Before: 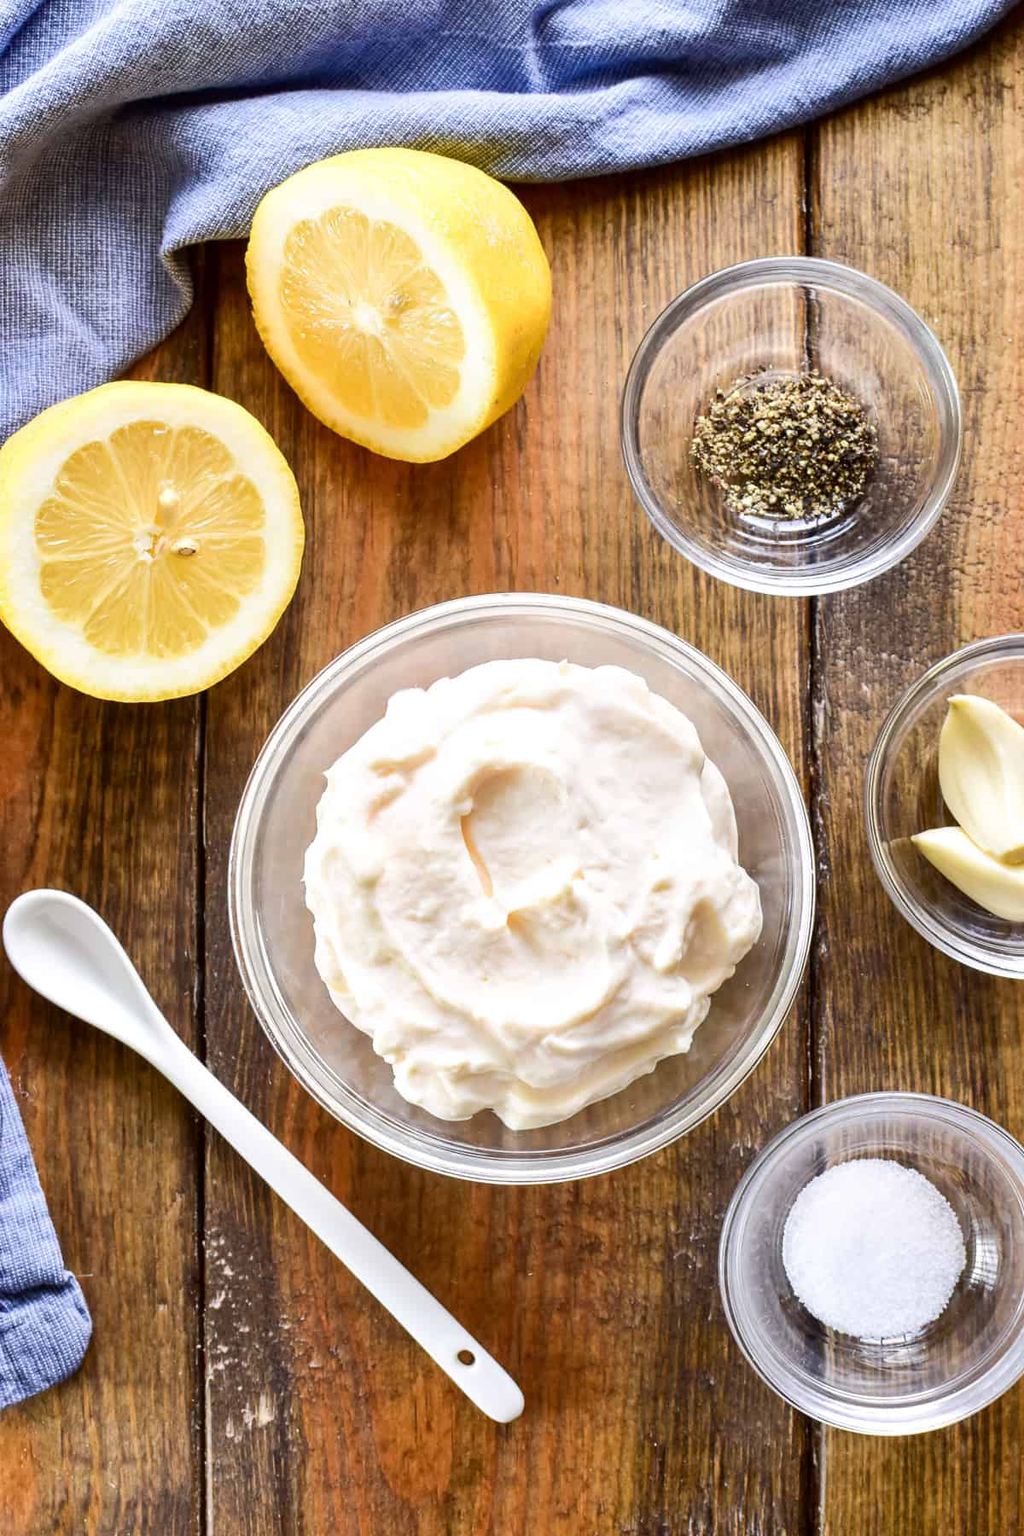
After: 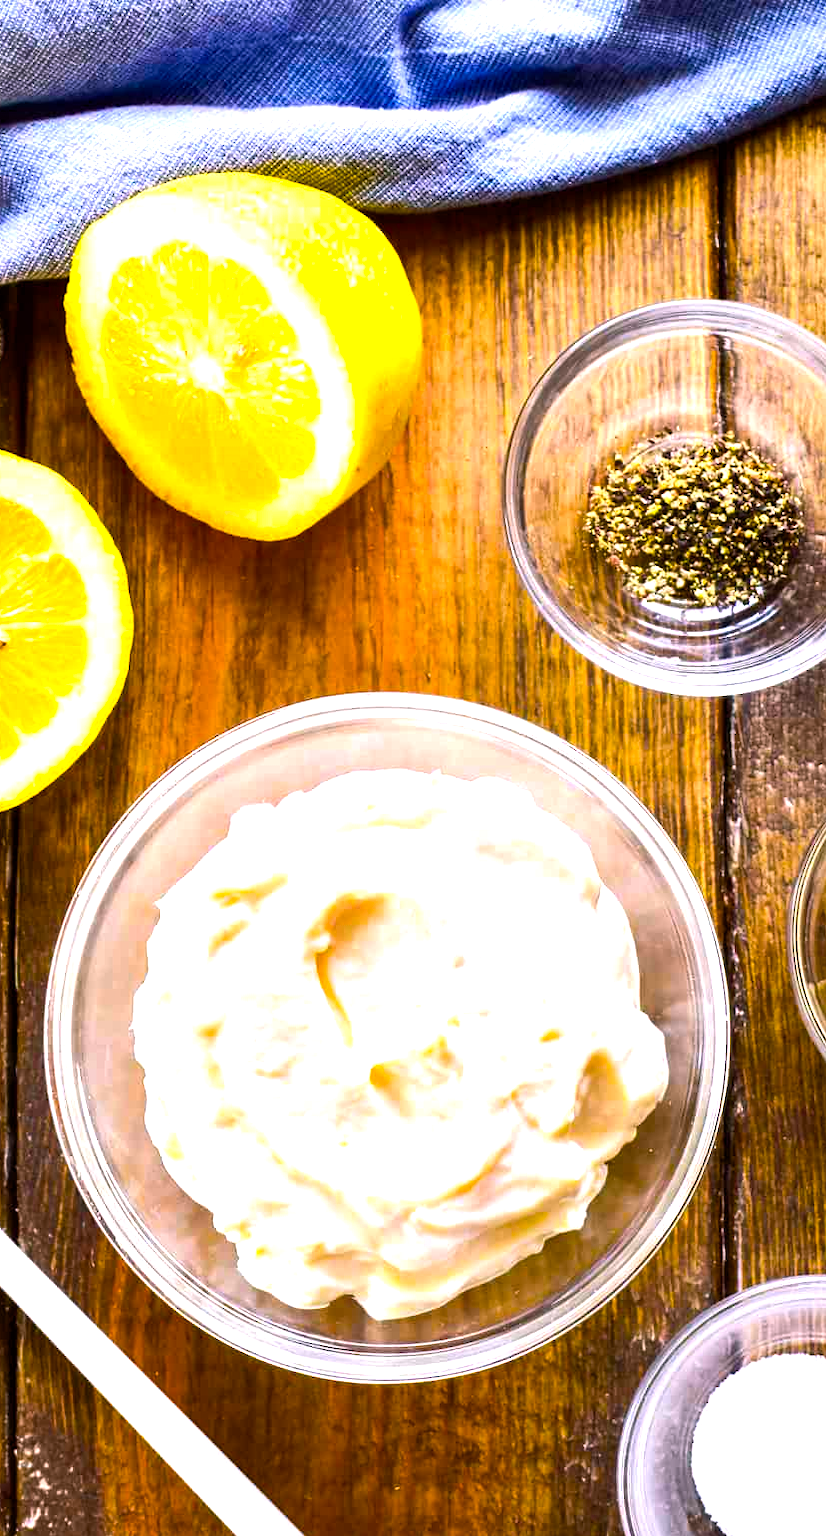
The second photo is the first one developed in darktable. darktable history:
tone equalizer: -8 EV -0.582 EV, mask exposure compensation -0.505 EV
crop: left 18.665%, right 12.244%, bottom 14.365%
color balance rgb: highlights gain › chroma 1.439%, highlights gain › hue 308.2°, perceptual saturation grading › global saturation 30.84%, perceptual brilliance grading › global brilliance -4.39%, perceptual brilliance grading › highlights 24.491%, perceptual brilliance grading › mid-tones 7.3%, perceptual brilliance grading › shadows -4.525%, global vibrance 50.761%
